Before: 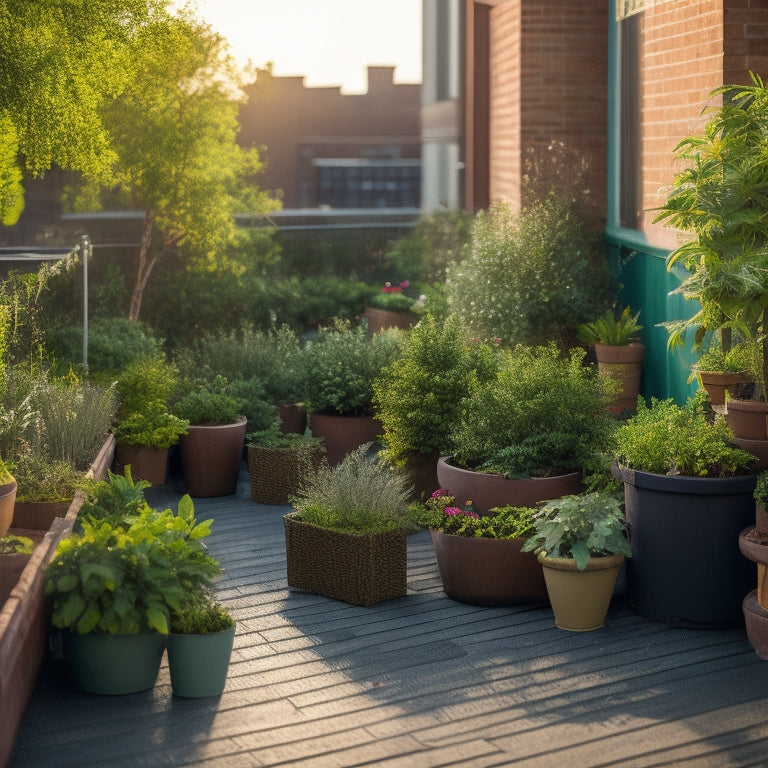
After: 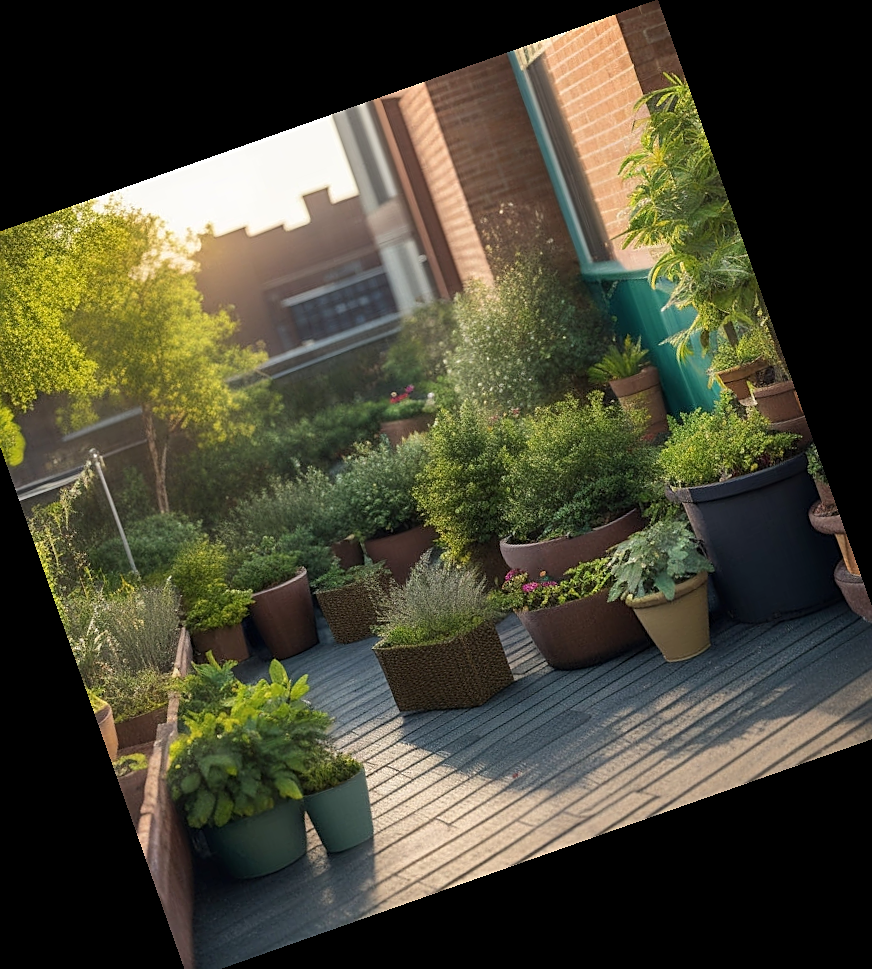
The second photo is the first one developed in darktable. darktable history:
sharpen: on, module defaults
shadows and highlights: shadows 32, highlights -32, soften with gaussian
crop and rotate: angle 19.43°, left 6.812%, right 4.125%, bottom 1.087%
